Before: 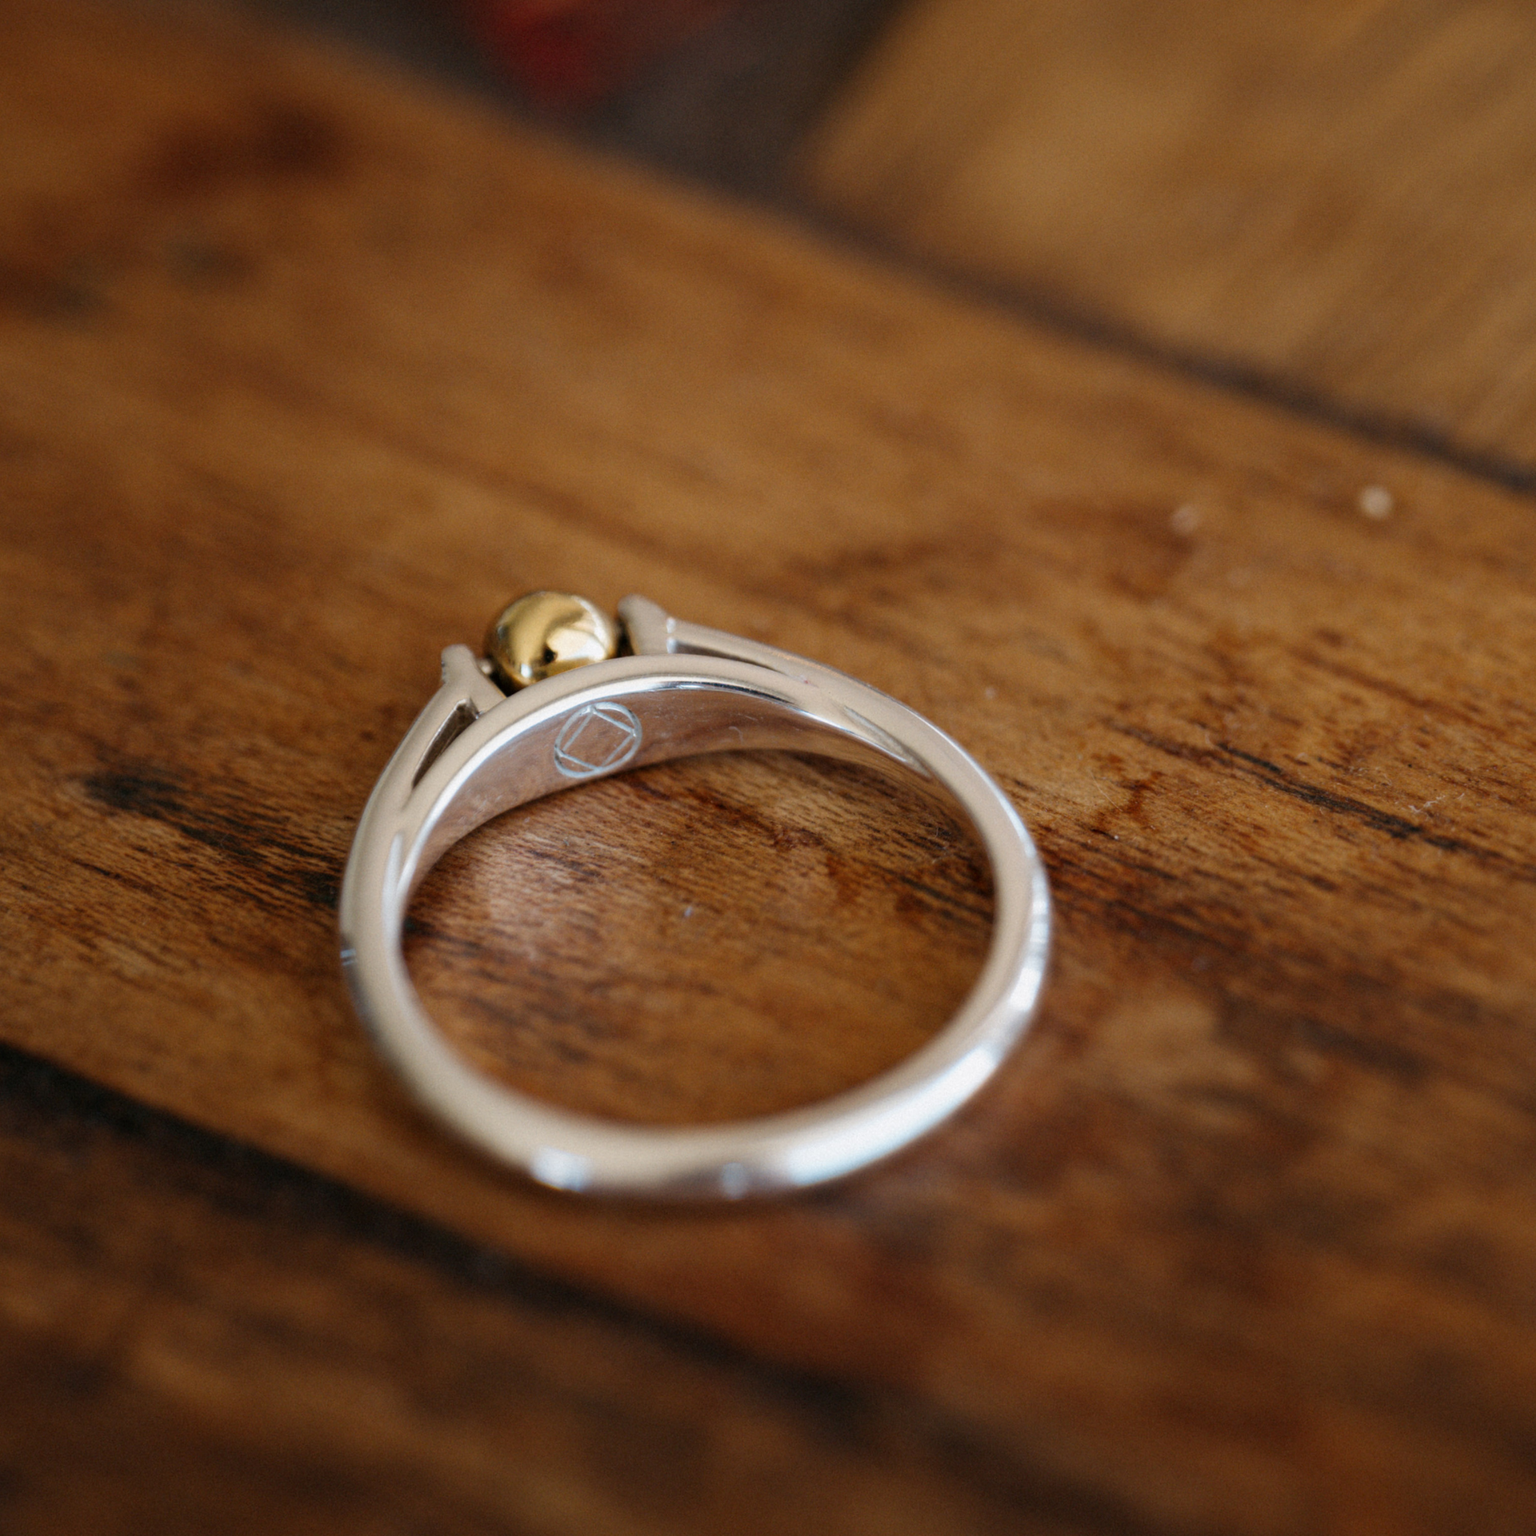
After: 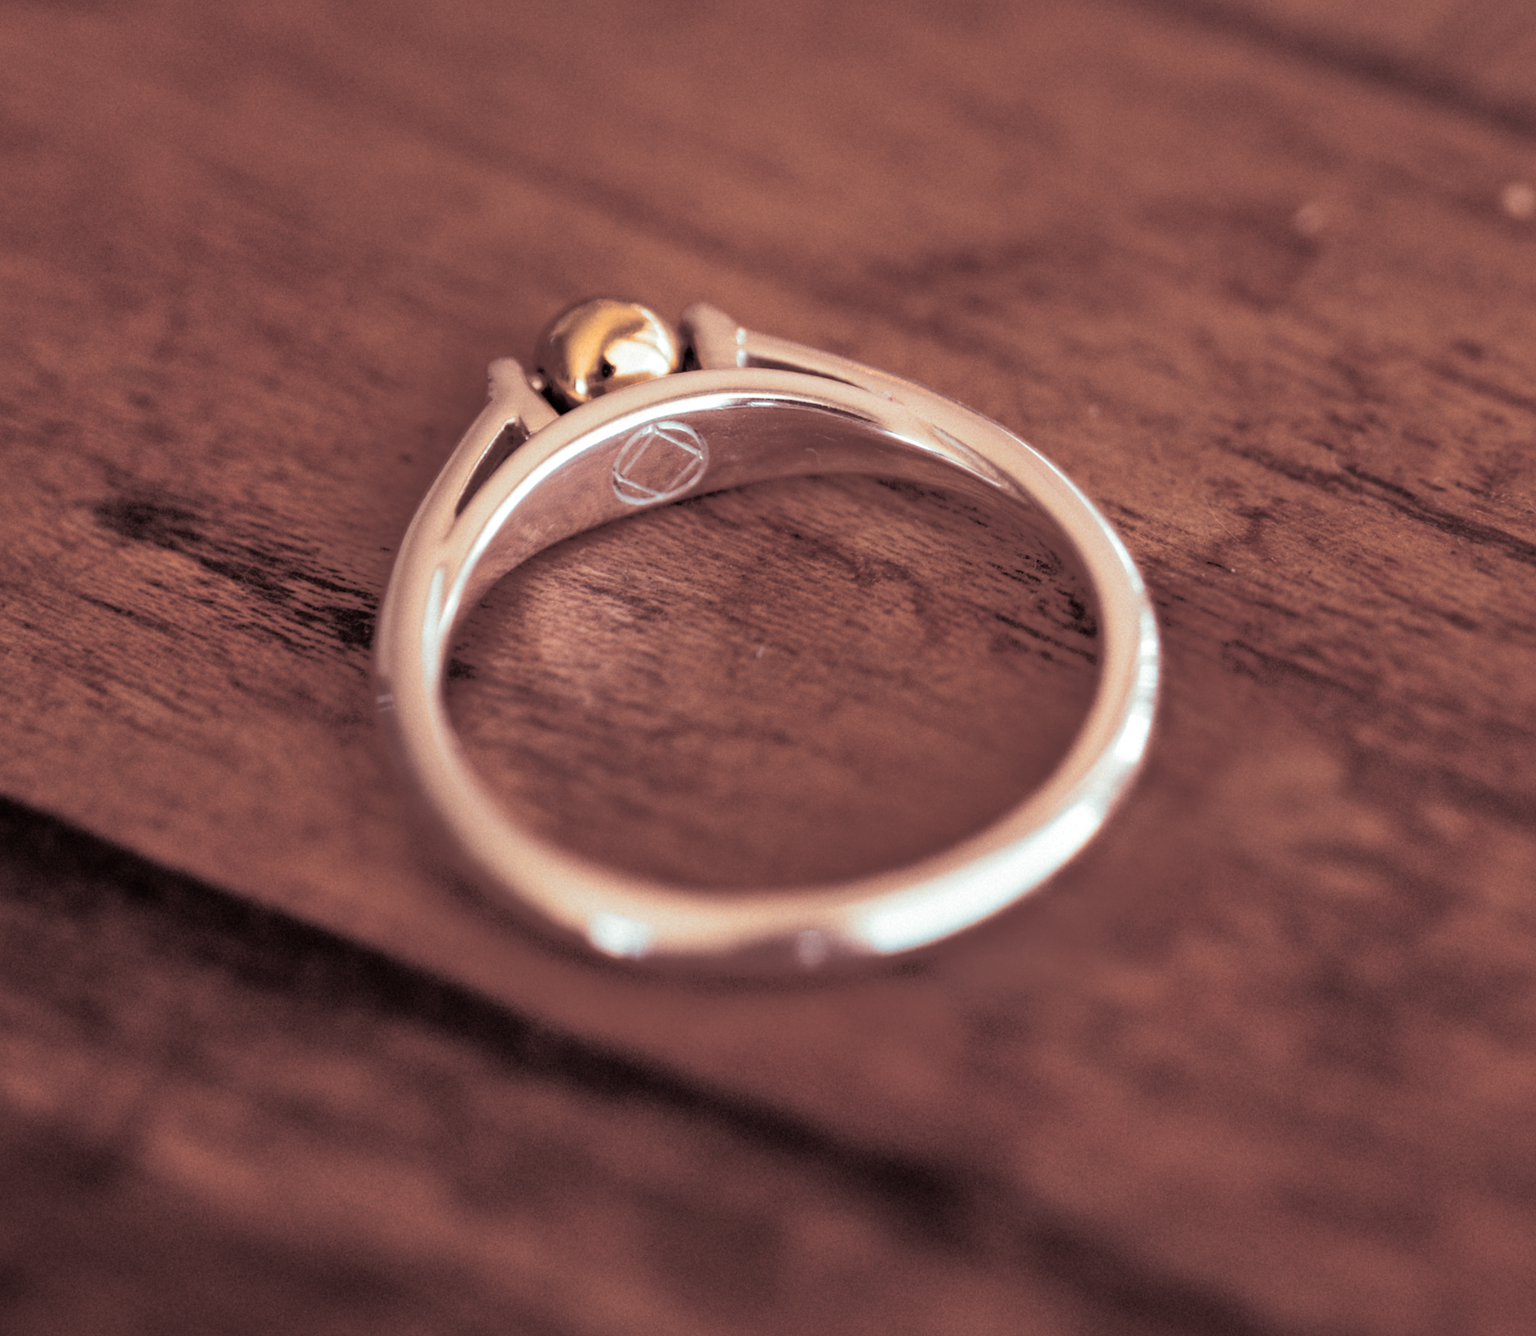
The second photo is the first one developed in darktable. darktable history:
crop: top 20.916%, right 9.437%, bottom 0.316%
split-toning: shadows › saturation 0.3, highlights › hue 180°, highlights › saturation 0.3, compress 0%
tone equalizer: -8 EV -0.528 EV, -7 EV -0.319 EV, -6 EV -0.083 EV, -5 EV 0.413 EV, -4 EV 0.985 EV, -3 EV 0.791 EV, -2 EV -0.01 EV, -1 EV 0.14 EV, +0 EV -0.012 EV, smoothing 1
white balance: red 1.127, blue 0.943
